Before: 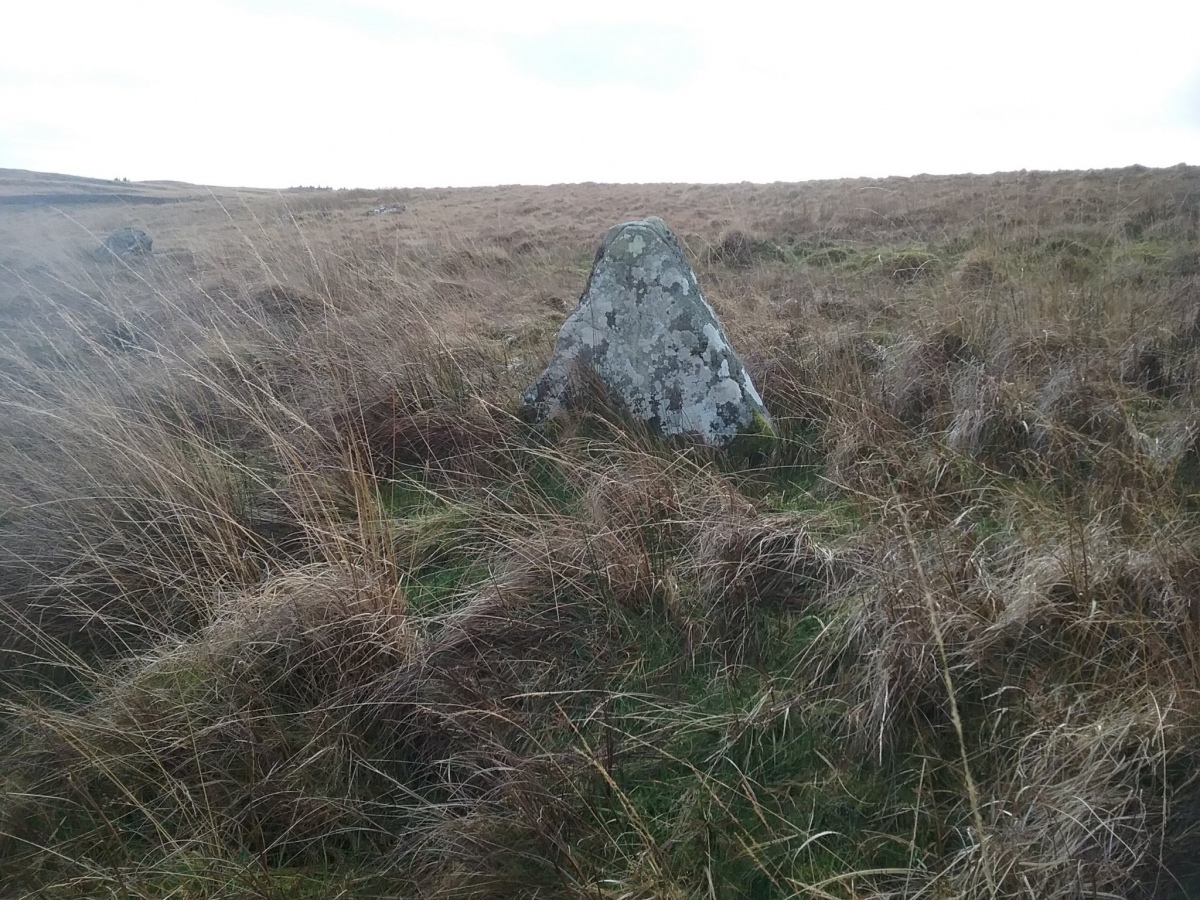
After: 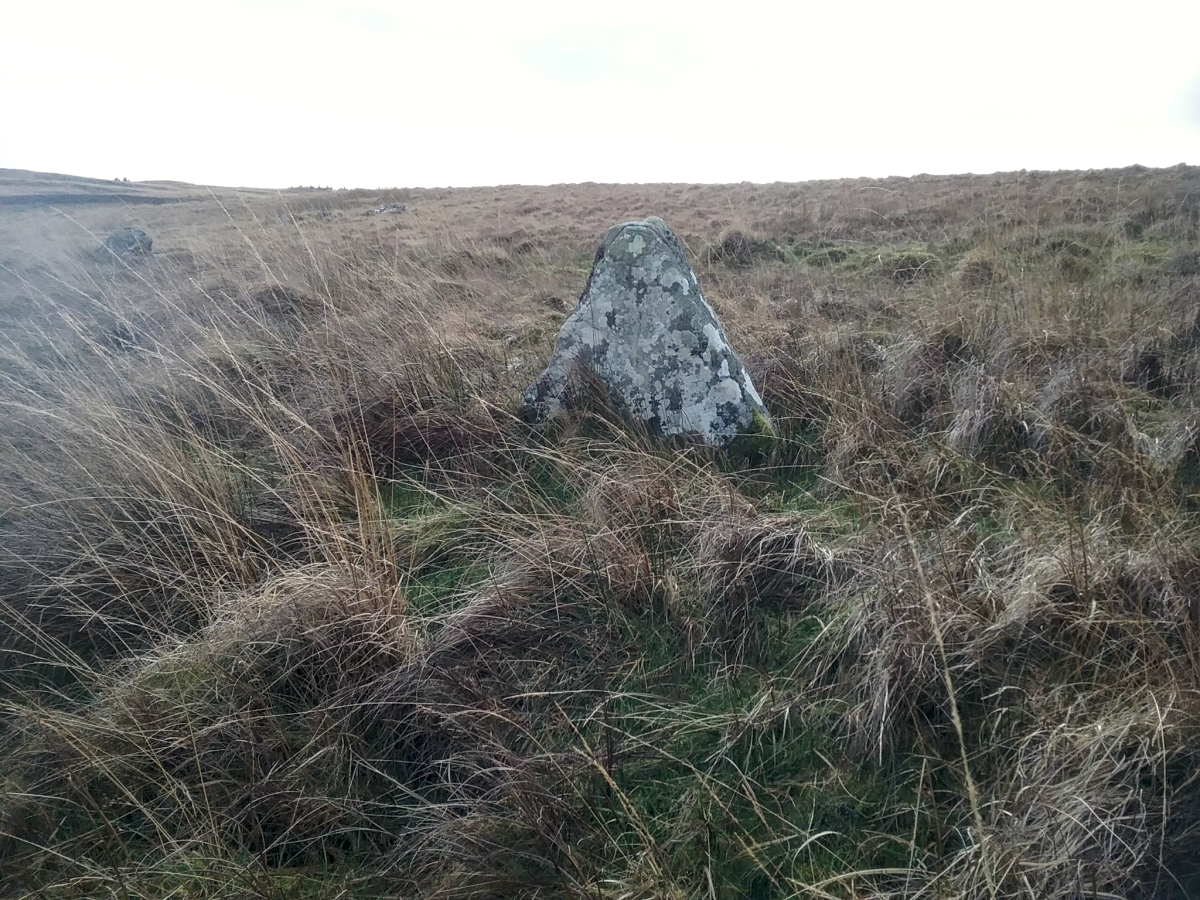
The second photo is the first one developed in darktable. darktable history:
local contrast: detail 130%
levels: levels [0.016, 0.5, 0.996]
color correction: highlights a* 0.198, highlights b* 2.67, shadows a* -0.76, shadows b* -4.72
